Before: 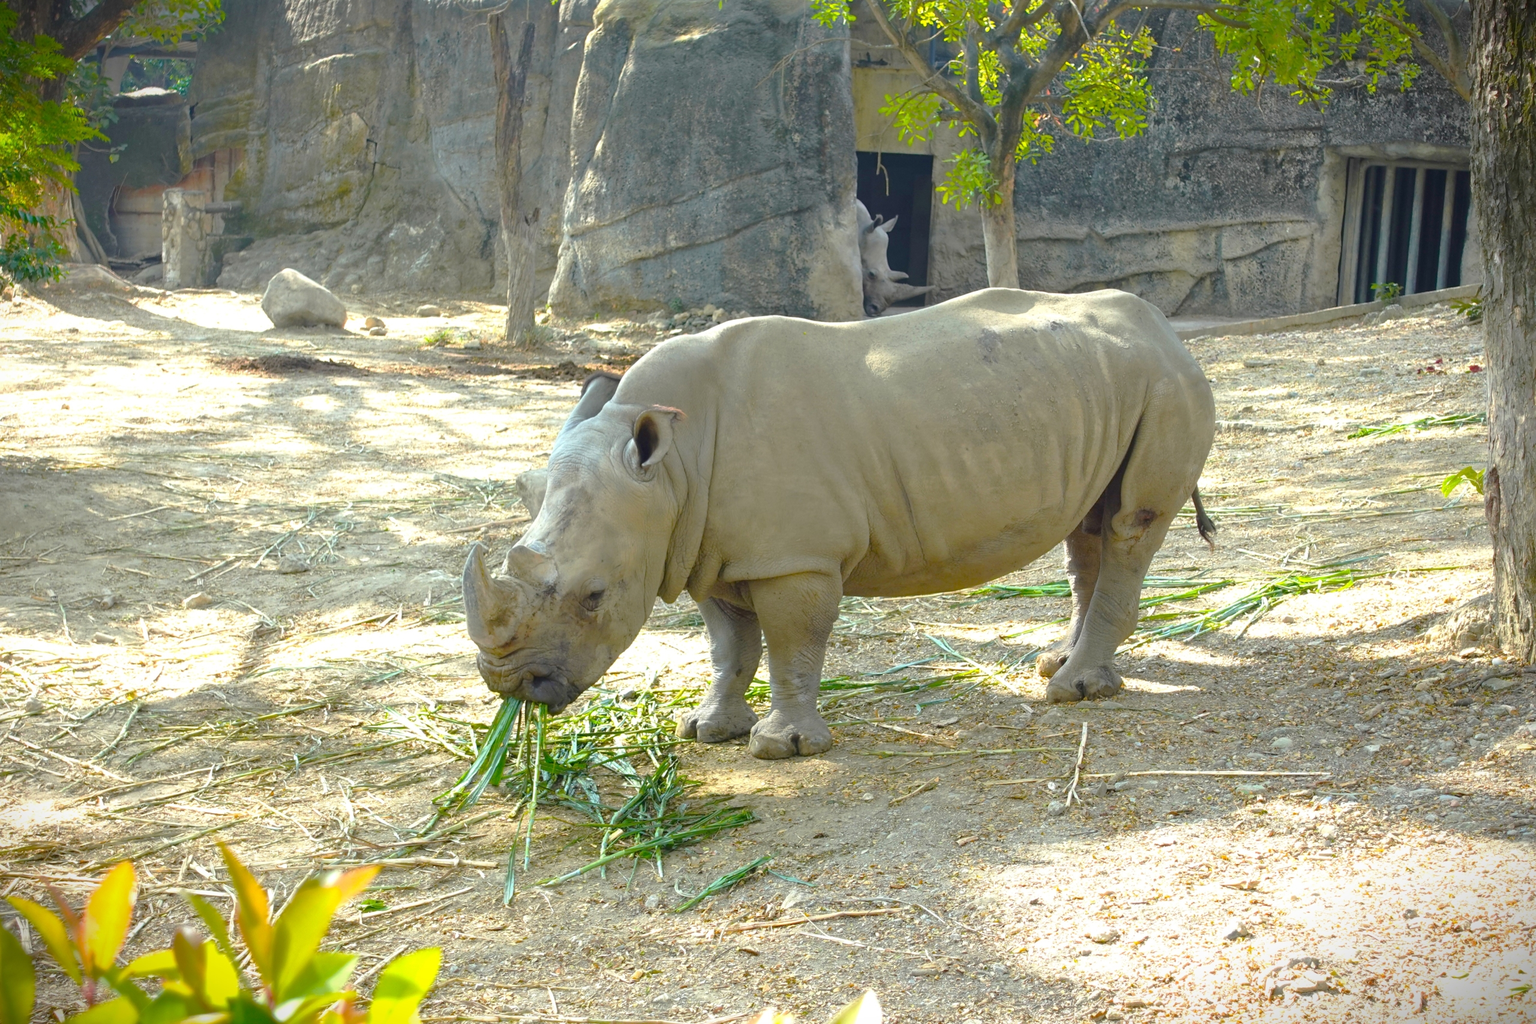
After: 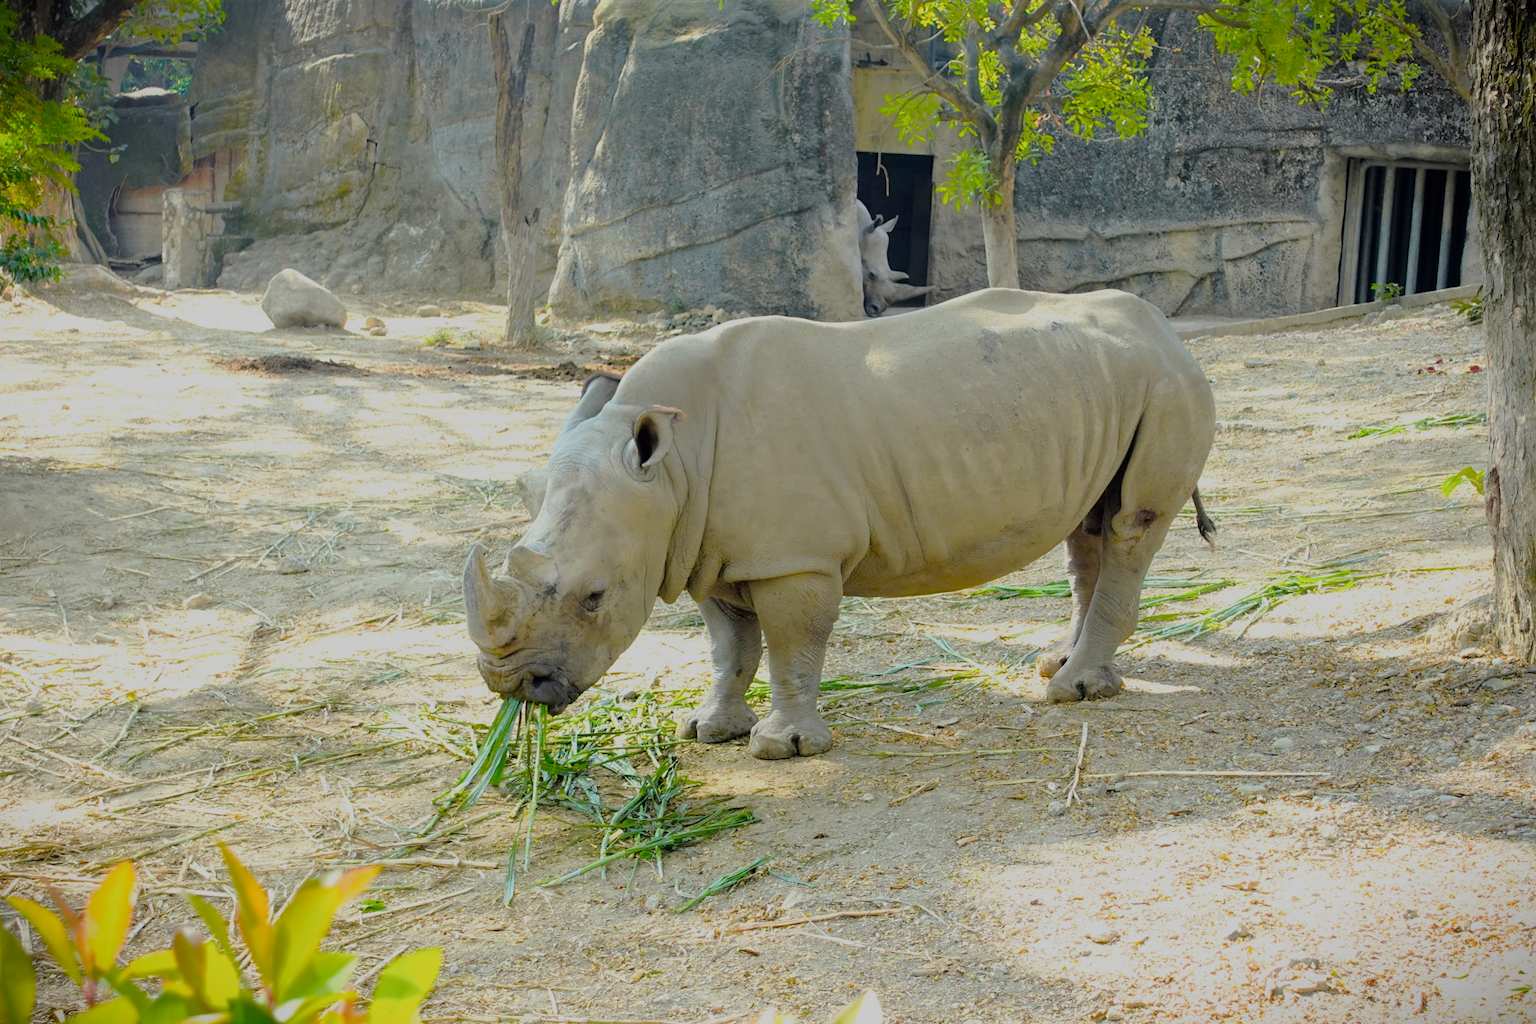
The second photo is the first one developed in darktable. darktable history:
exposure: black level correction 0.005, exposure 0.015 EV, compensate highlight preservation false
filmic rgb: black relative exposure -6.14 EV, white relative exposure 6.96 EV, threshold 3.02 EV, hardness 2.26, iterations of high-quality reconstruction 10, enable highlight reconstruction true
